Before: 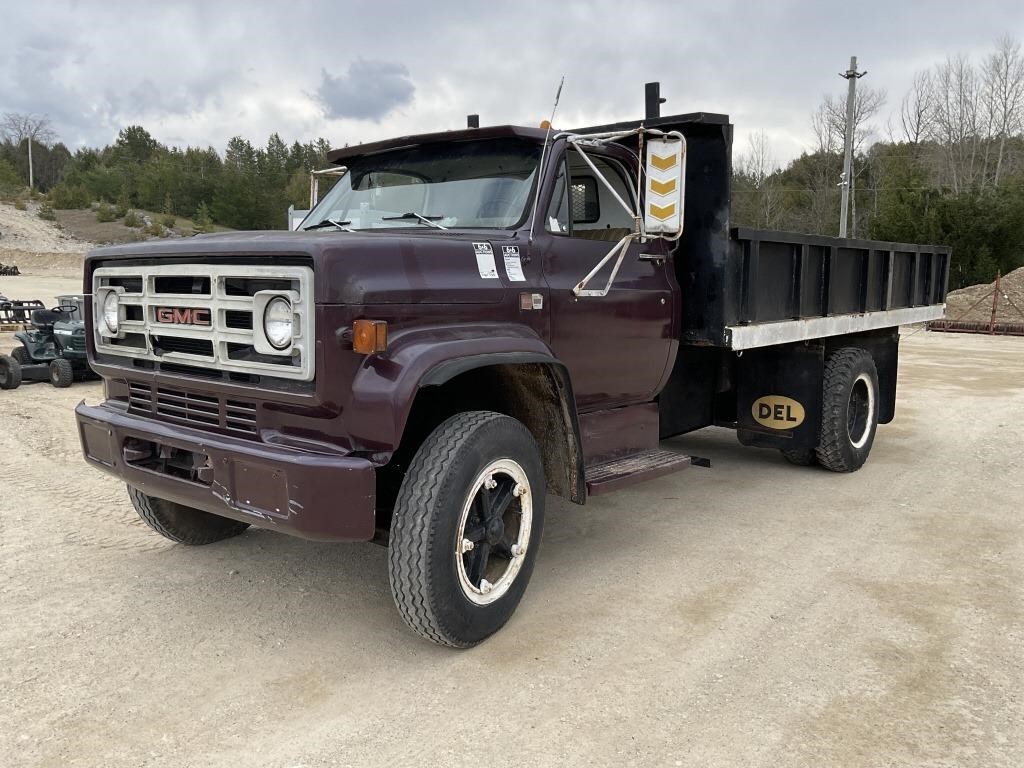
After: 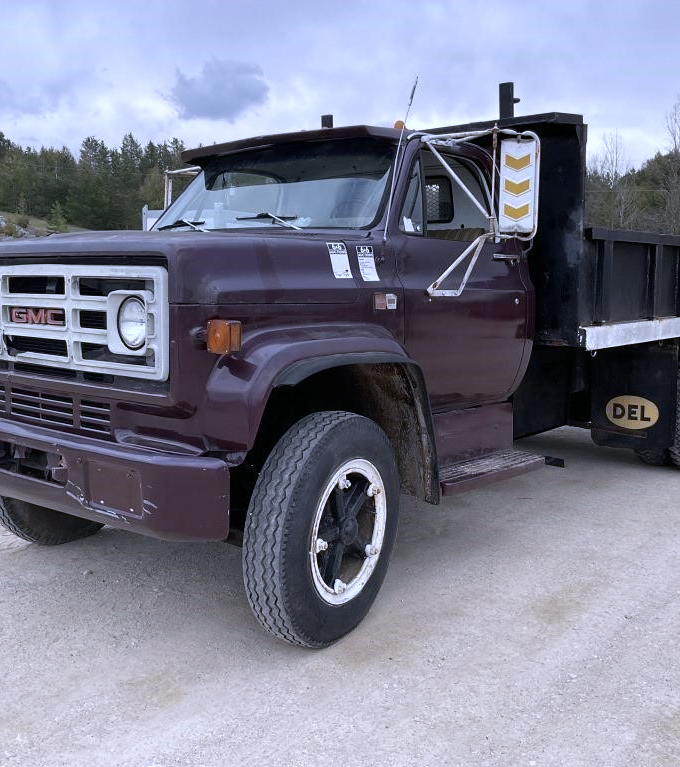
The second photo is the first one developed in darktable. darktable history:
crop and rotate: left 14.317%, right 19.241%
color calibration: illuminant as shot in camera, x 0.377, y 0.393, temperature 4177.3 K
